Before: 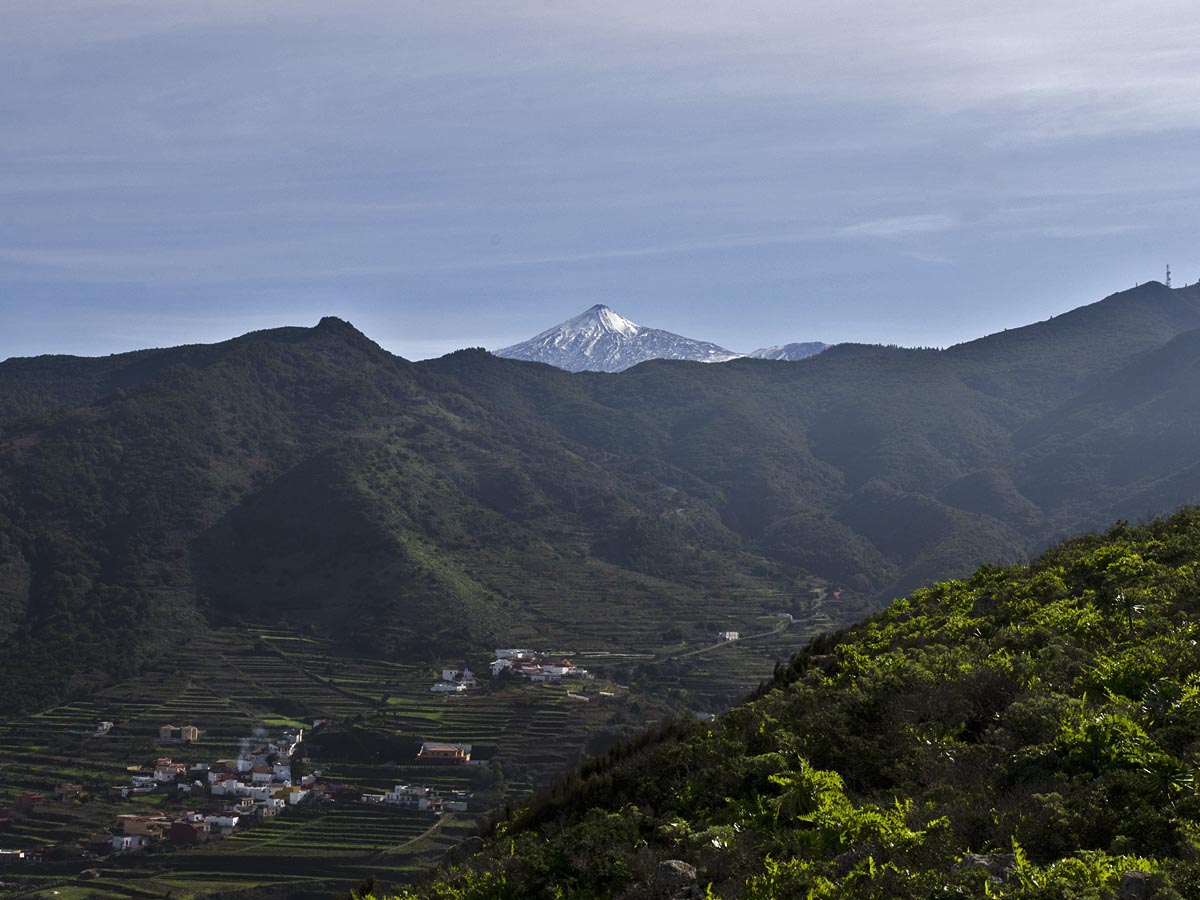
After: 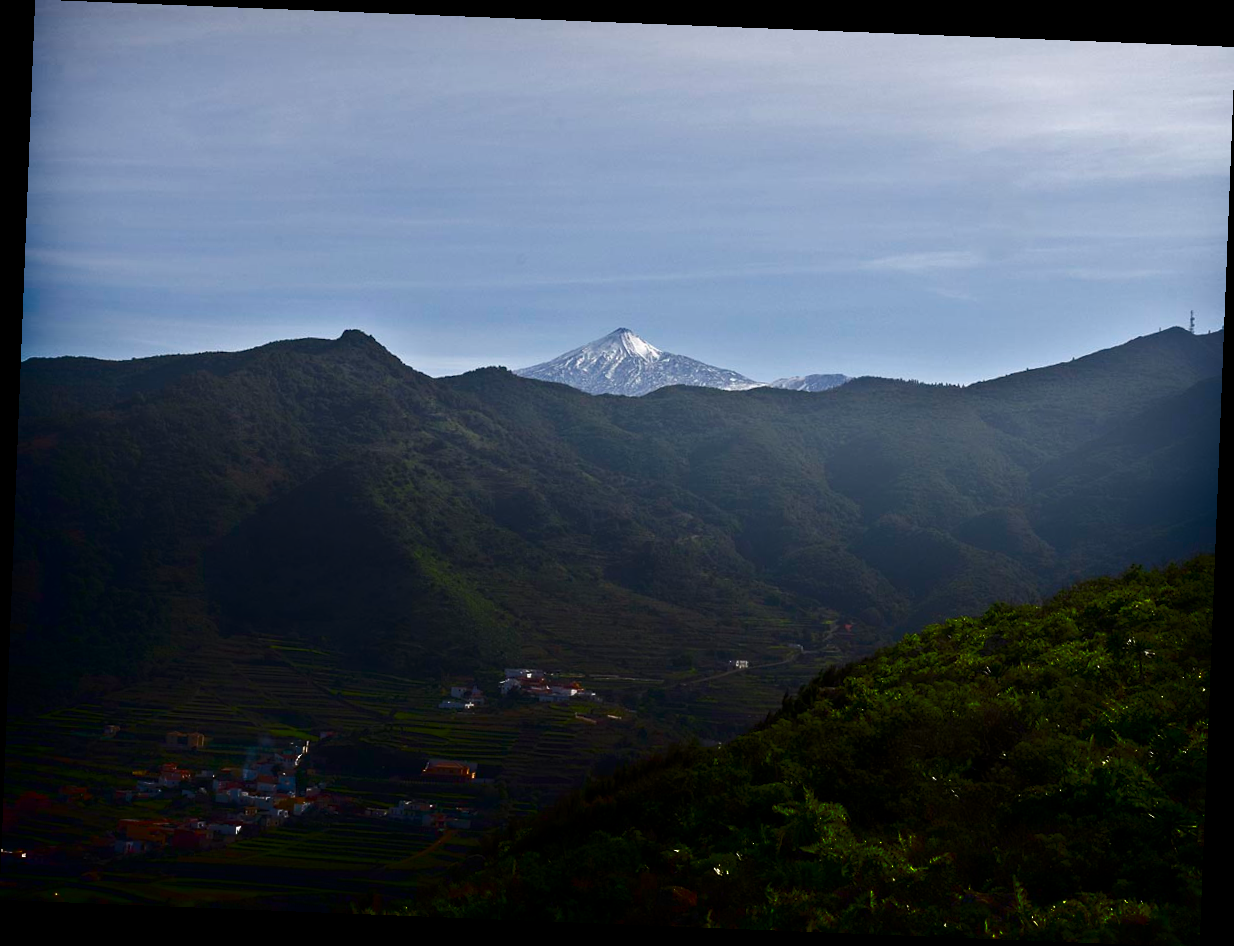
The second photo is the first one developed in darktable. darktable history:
rotate and perspective: rotation 2.27°, automatic cropping off
shadows and highlights: shadows -70, highlights 35, soften with gaussian
